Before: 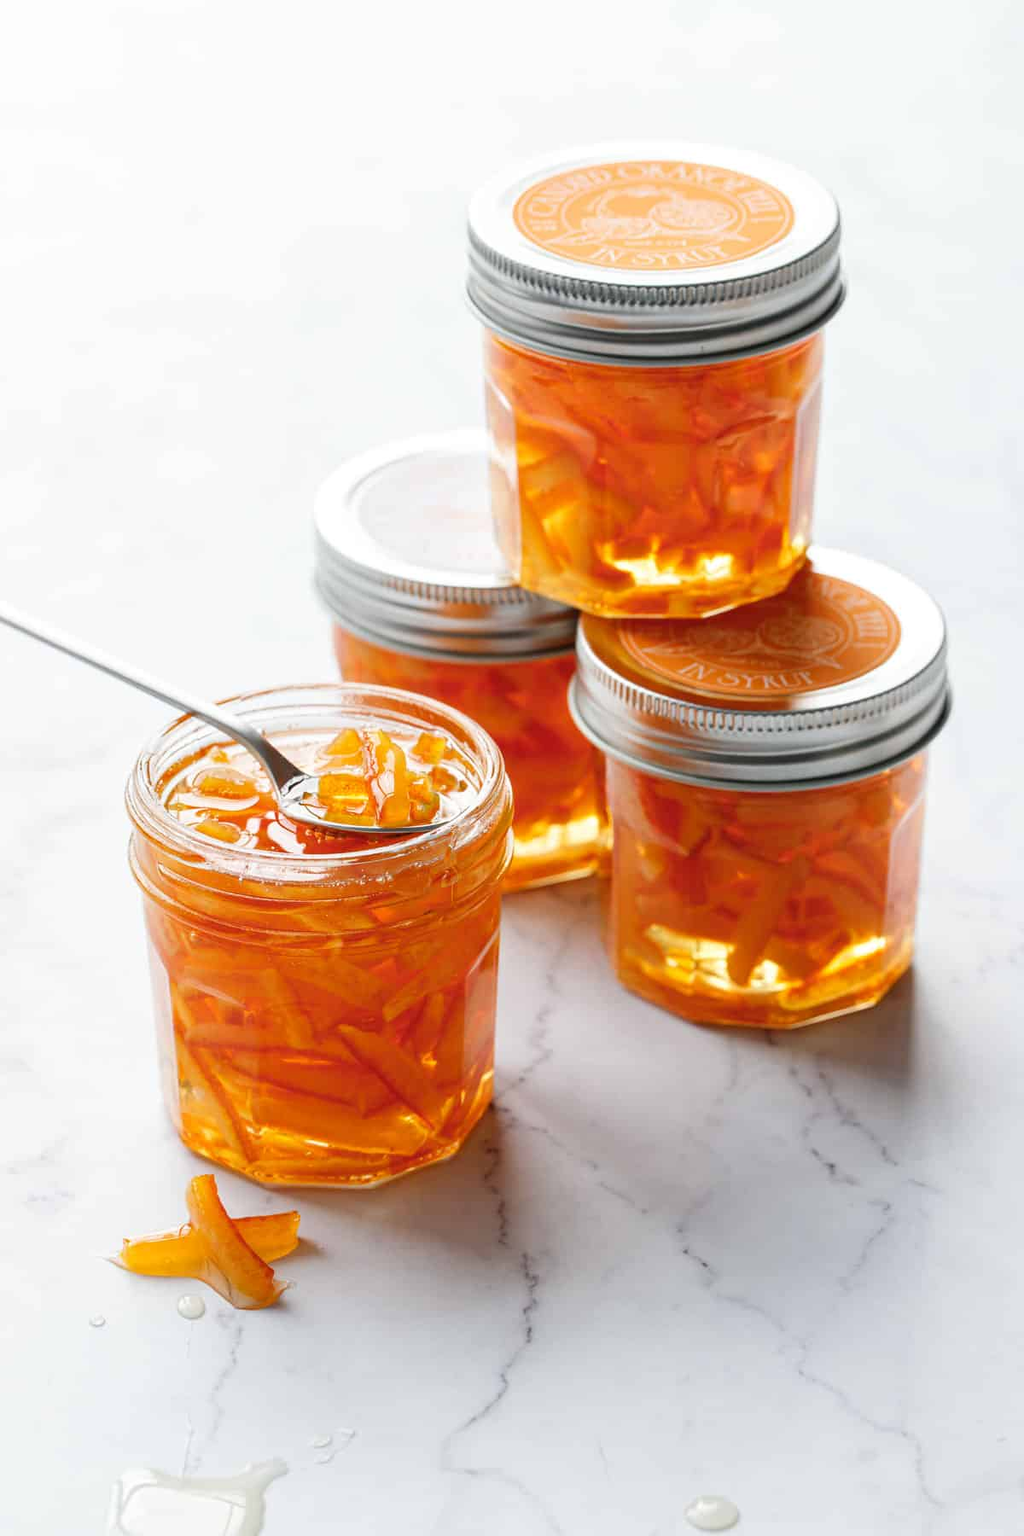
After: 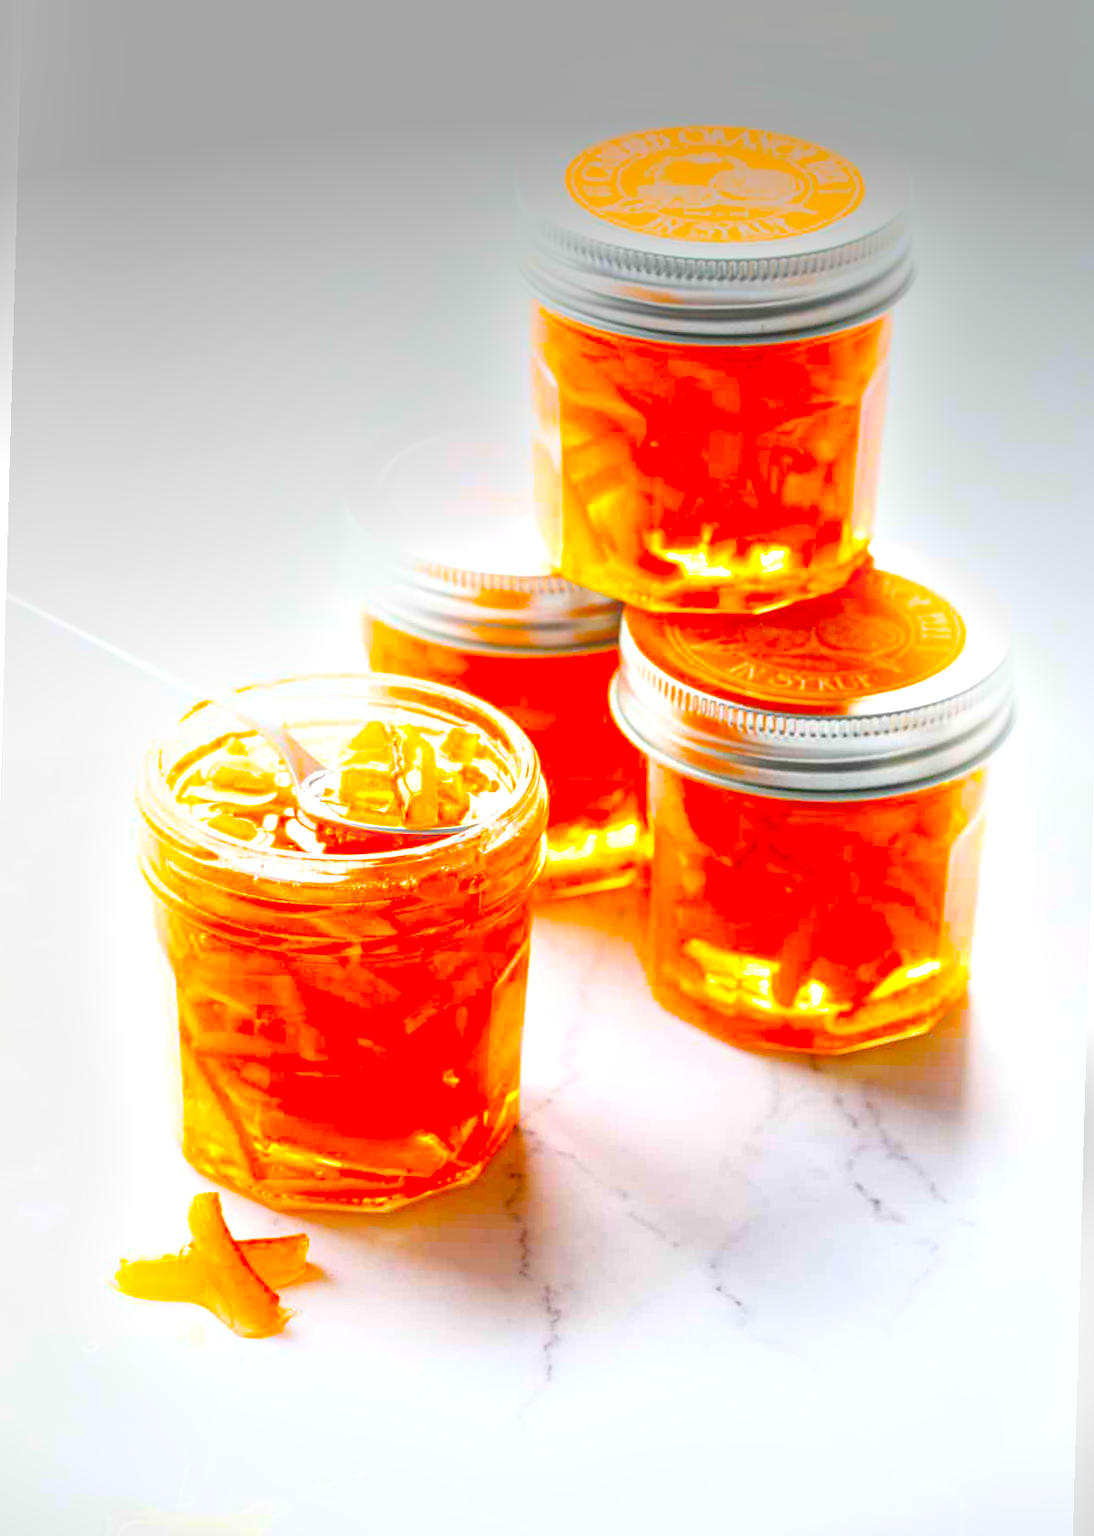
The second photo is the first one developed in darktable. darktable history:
bloom: size 13.65%, threshold 98.39%, strength 4.82%
exposure: black level correction 0, exposure 1 EV, compensate exposure bias true, compensate highlight preservation false
vignetting: fall-off start 97.52%, fall-off radius 100%, brightness -0.574, saturation 0, center (-0.027, 0.404), width/height ratio 1.368, unbound false
color balance: input saturation 134.34%, contrast -10.04%, contrast fulcrum 19.67%, output saturation 133.51%
rotate and perspective: rotation 1.57°, crop left 0.018, crop right 0.982, crop top 0.039, crop bottom 0.961
